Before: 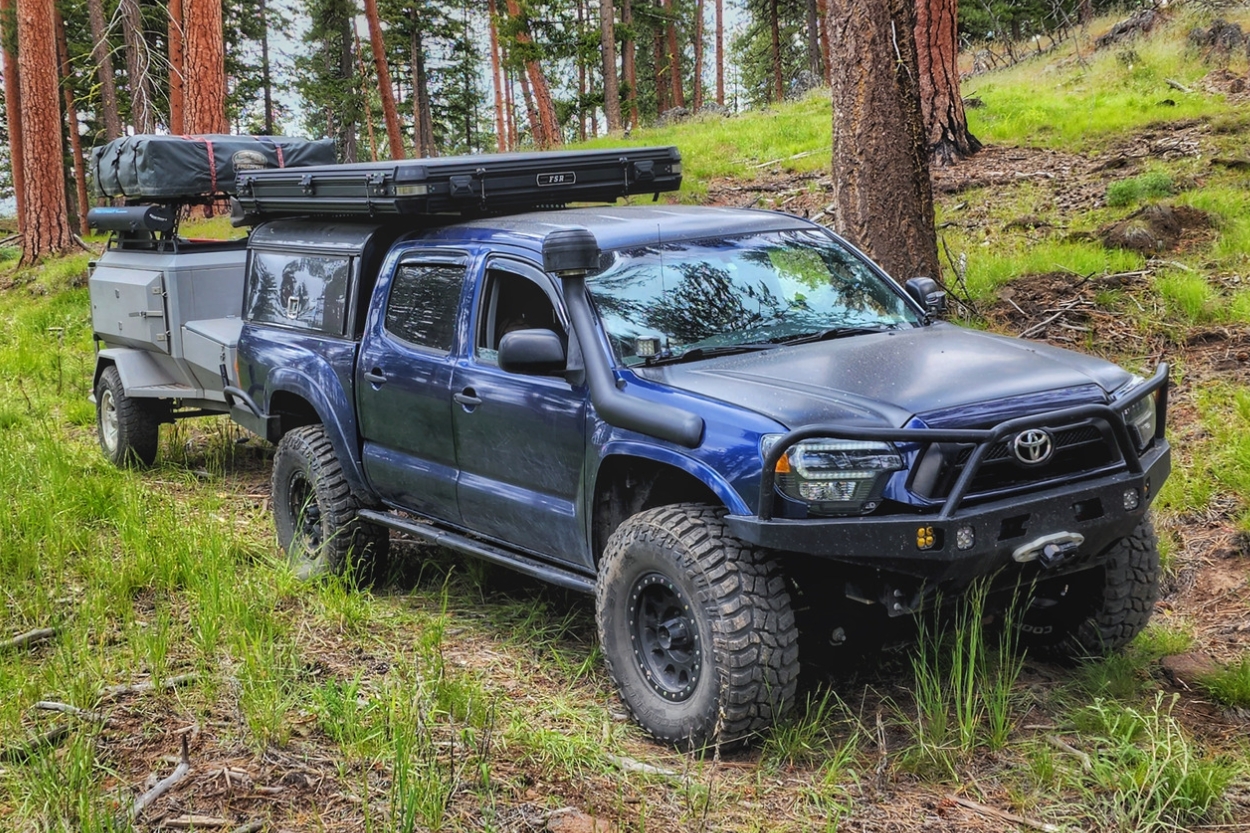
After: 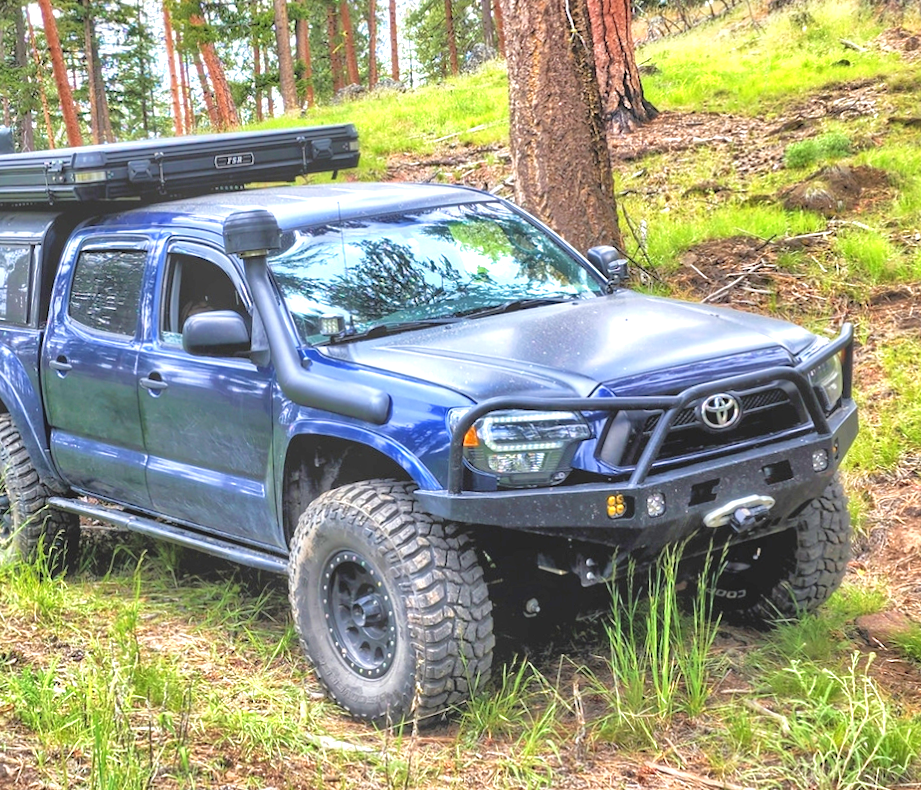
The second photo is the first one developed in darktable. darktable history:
velvia: on, module defaults
white balance: red 1, blue 1
rotate and perspective: rotation -2°, crop left 0.022, crop right 0.978, crop top 0.049, crop bottom 0.951
exposure: black level correction -0.001, exposure 0.9 EV, compensate exposure bias true, compensate highlight preservation false
crop and rotate: left 24.6%
tone equalizer: -7 EV 0.15 EV, -6 EV 0.6 EV, -5 EV 1.15 EV, -4 EV 1.33 EV, -3 EV 1.15 EV, -2 EV 0.6 EV, -1 EV 0.15 EV, mask exposure compensation -0.5 EV
